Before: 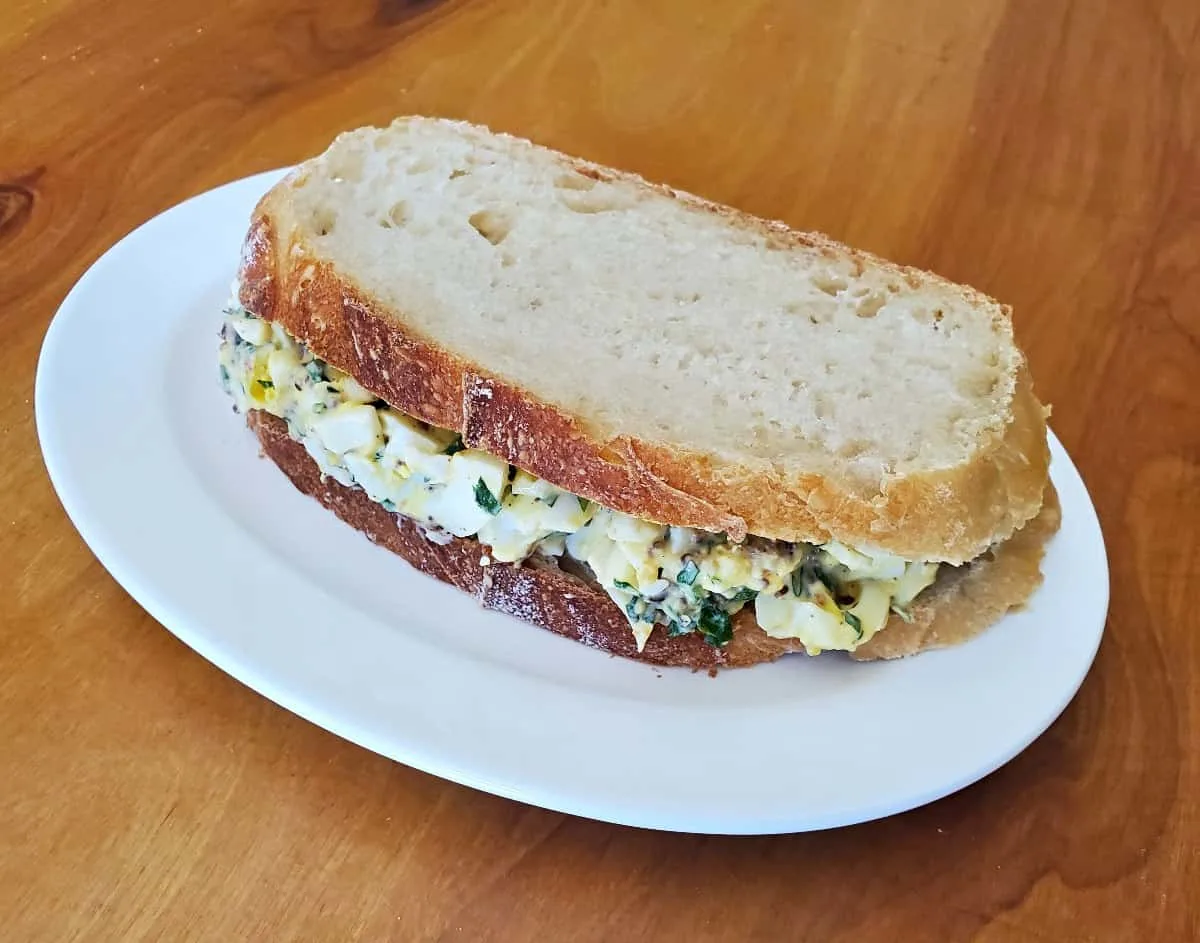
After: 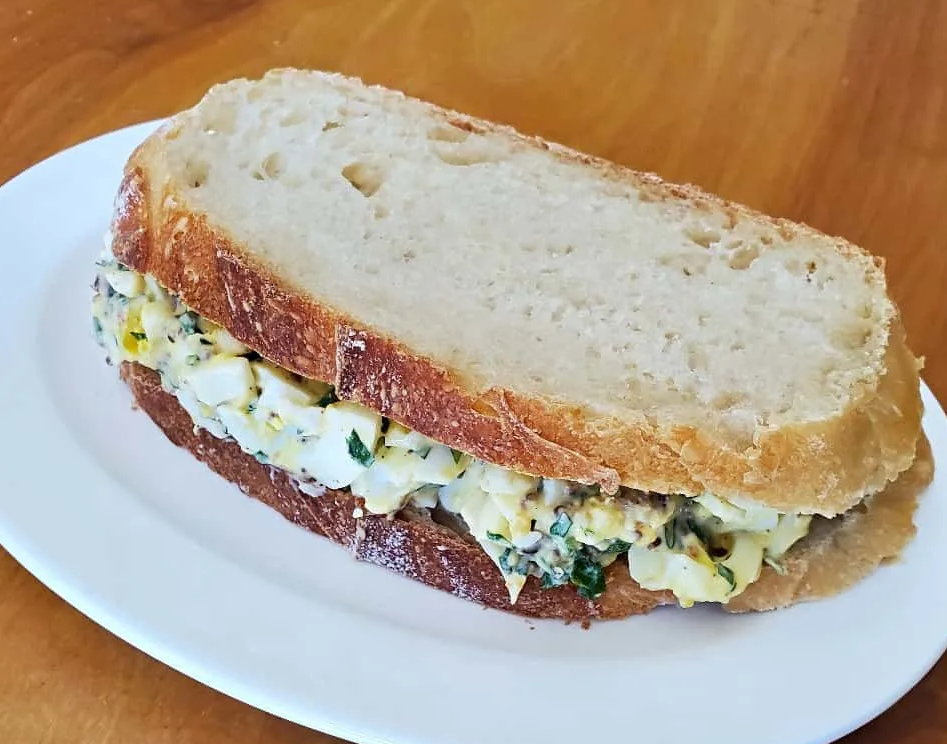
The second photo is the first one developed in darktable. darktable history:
crop and rotate: left 10.608%, top 5.106%, right 10.408%, bottom 15.986%
